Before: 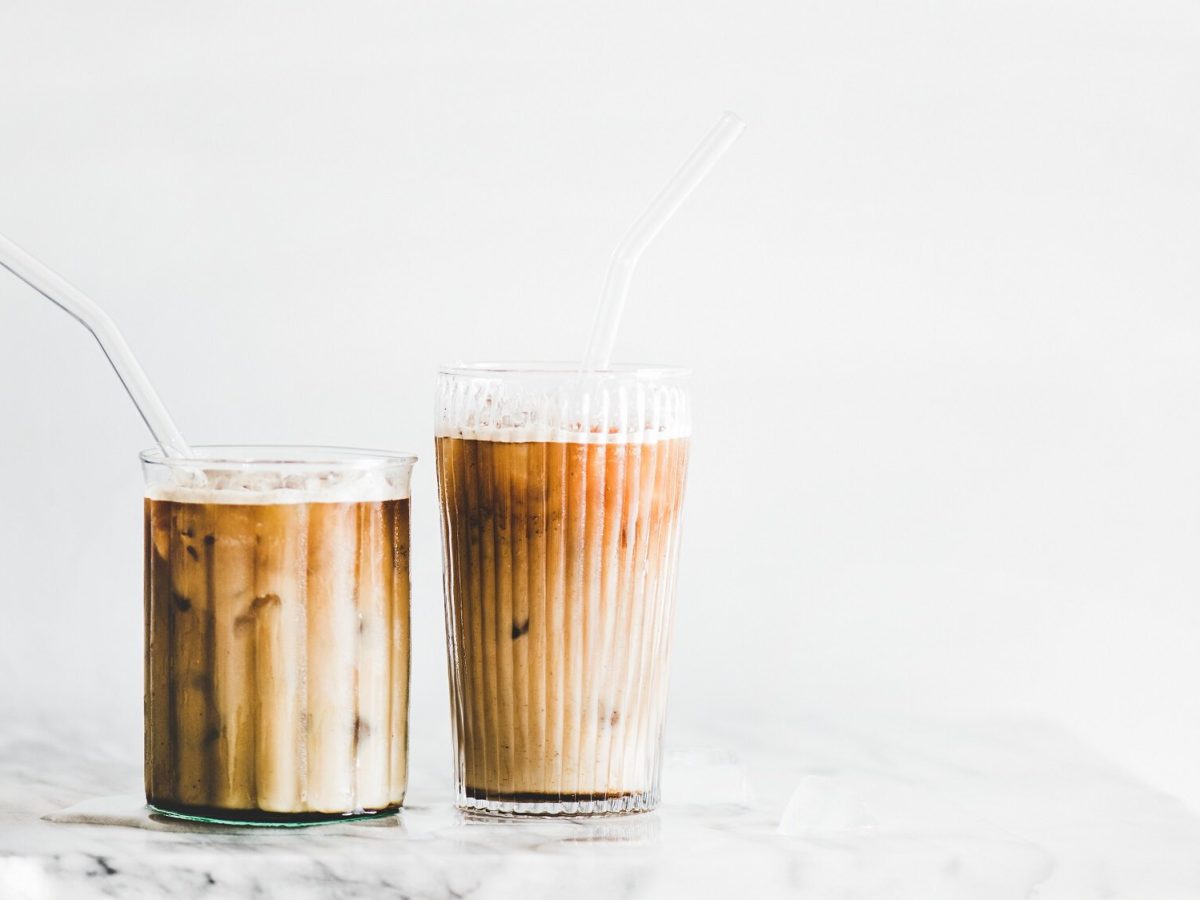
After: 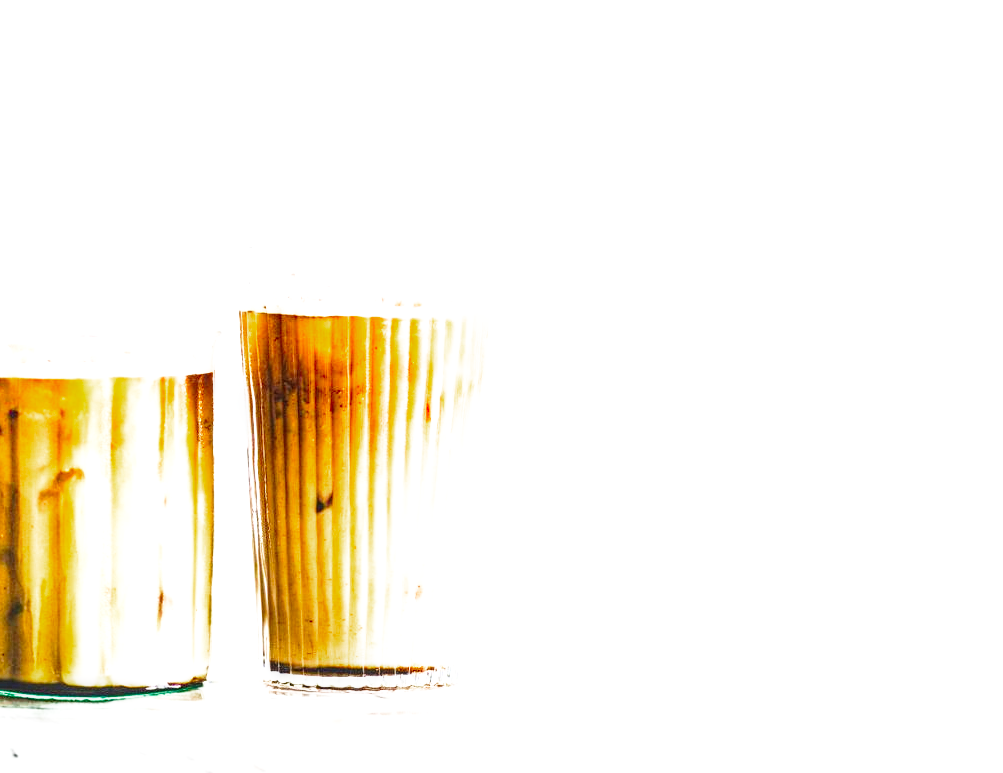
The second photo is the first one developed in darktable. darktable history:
color zones: curves: ch0 [(0, 0.425) (0.143, 0.422) (0.286, 0.42) (0.429, 0.419) (0.571, 0.419) (0.714, 0.42) (0.857, 0.422) (1, 0.425)]; ch1 [(0, 0.666) (0.143, 0.669) (0.286, 0.671) (0.429, 0.67) (0.571, 0.67) (0.714, 0.67) (0.857, 0.67) (1, 0.666)]
contrast brightness saturation: contrast 0.138, brightness 0.228
local contrast: highlights 28%, detail 150%
exposure: exposure 0.505 EV, compensate highlight preservation false
crop: left 16.336%, top 14.086%
base curve: curves: ch0 [(0, 0) (0.026, 0.03) (0.109, 0.232) (0.351, 0.748) (0.669, 0.968) (1, 1)], preserve colors none
haze removal: compatibility mode true, adaptive false
